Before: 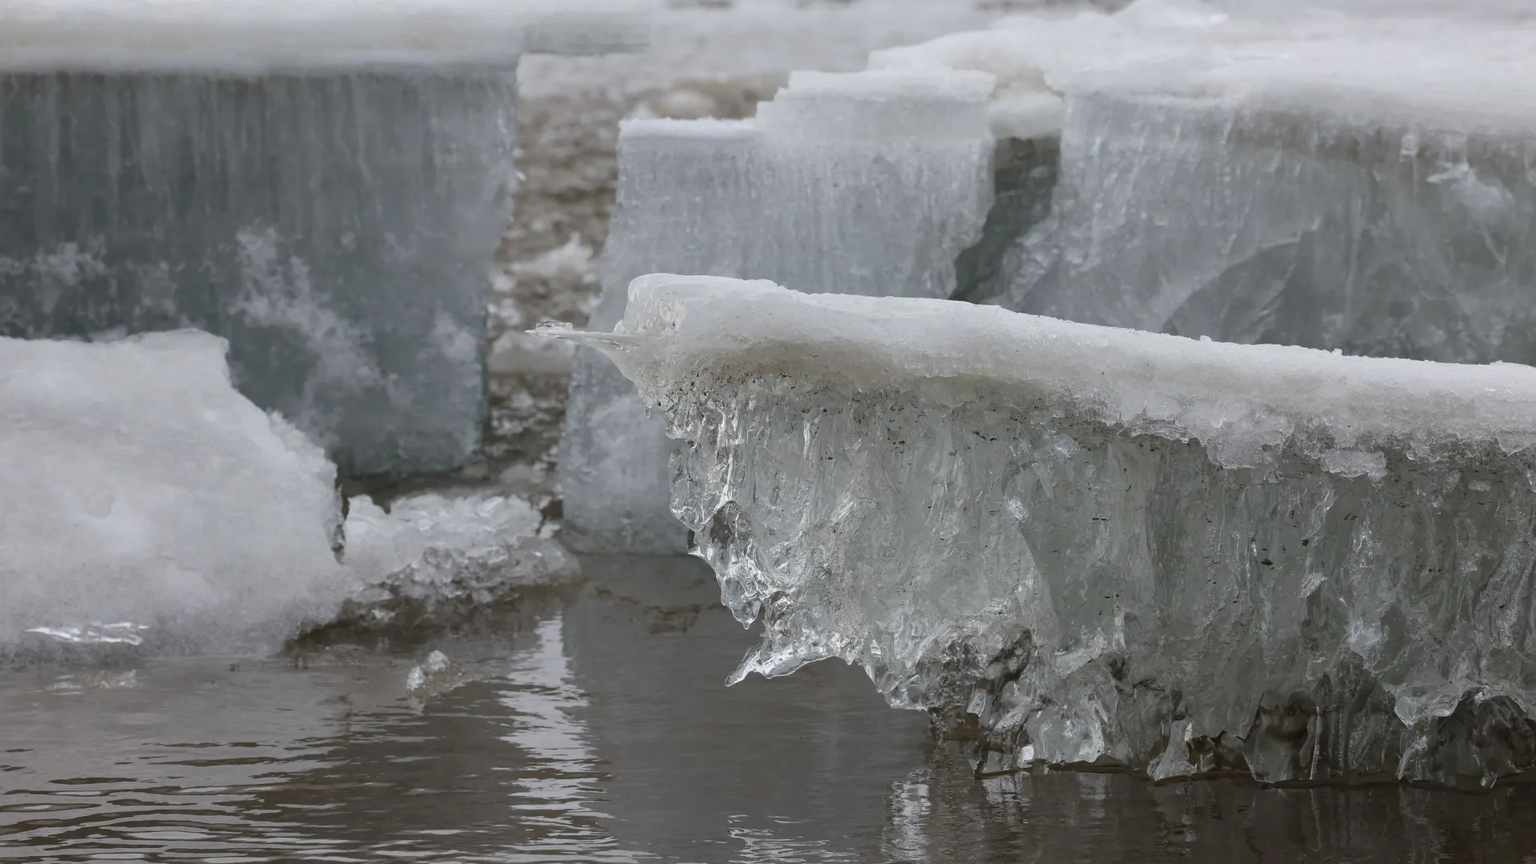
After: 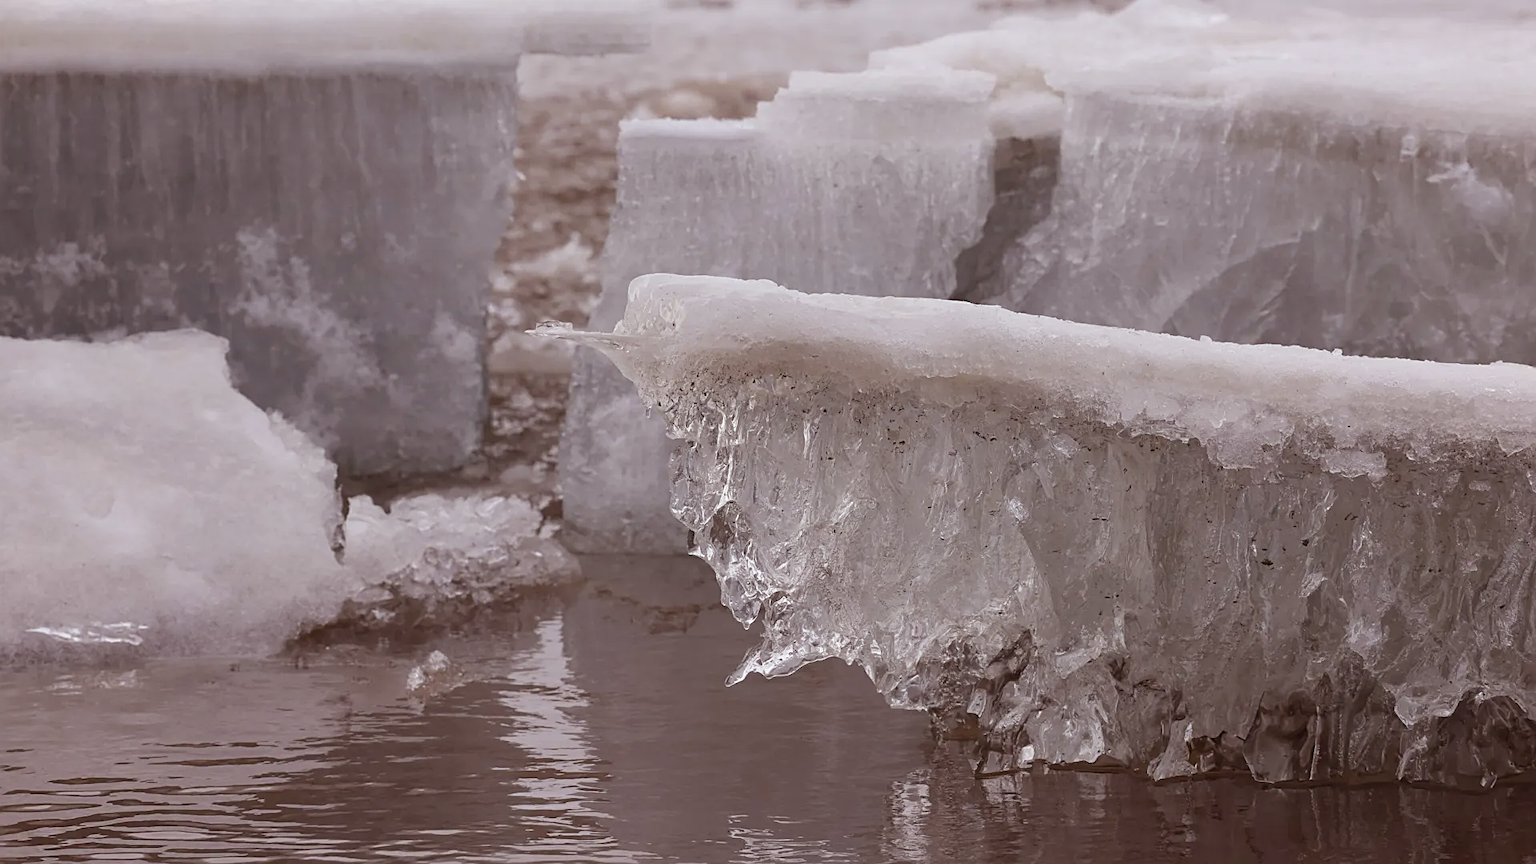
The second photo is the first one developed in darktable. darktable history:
rgb levels: mode RGB, independent channels, levels [[0, 0.474, 1], [0, 0.5, 1], [0, 0.5, 1]]
sharpen: on, module defaults
